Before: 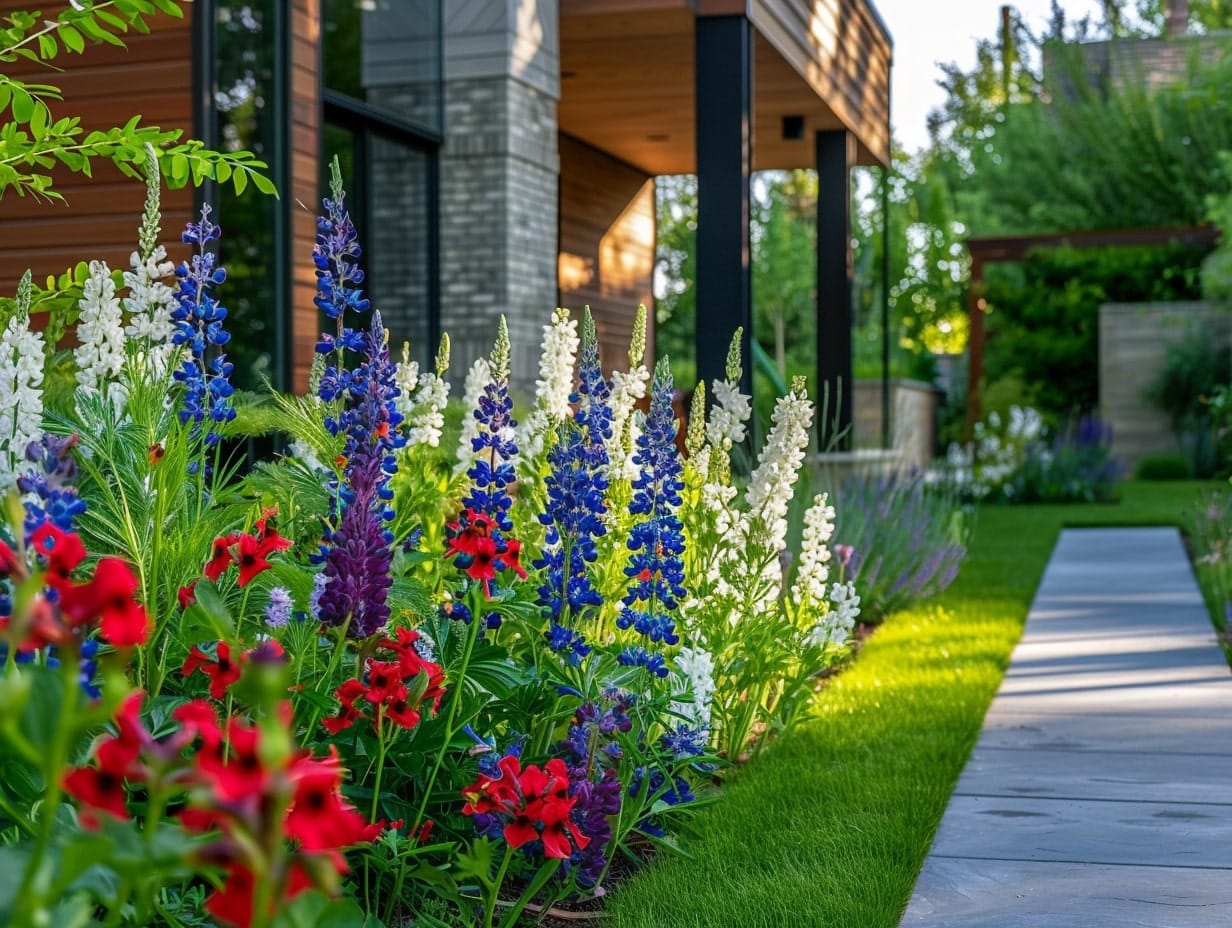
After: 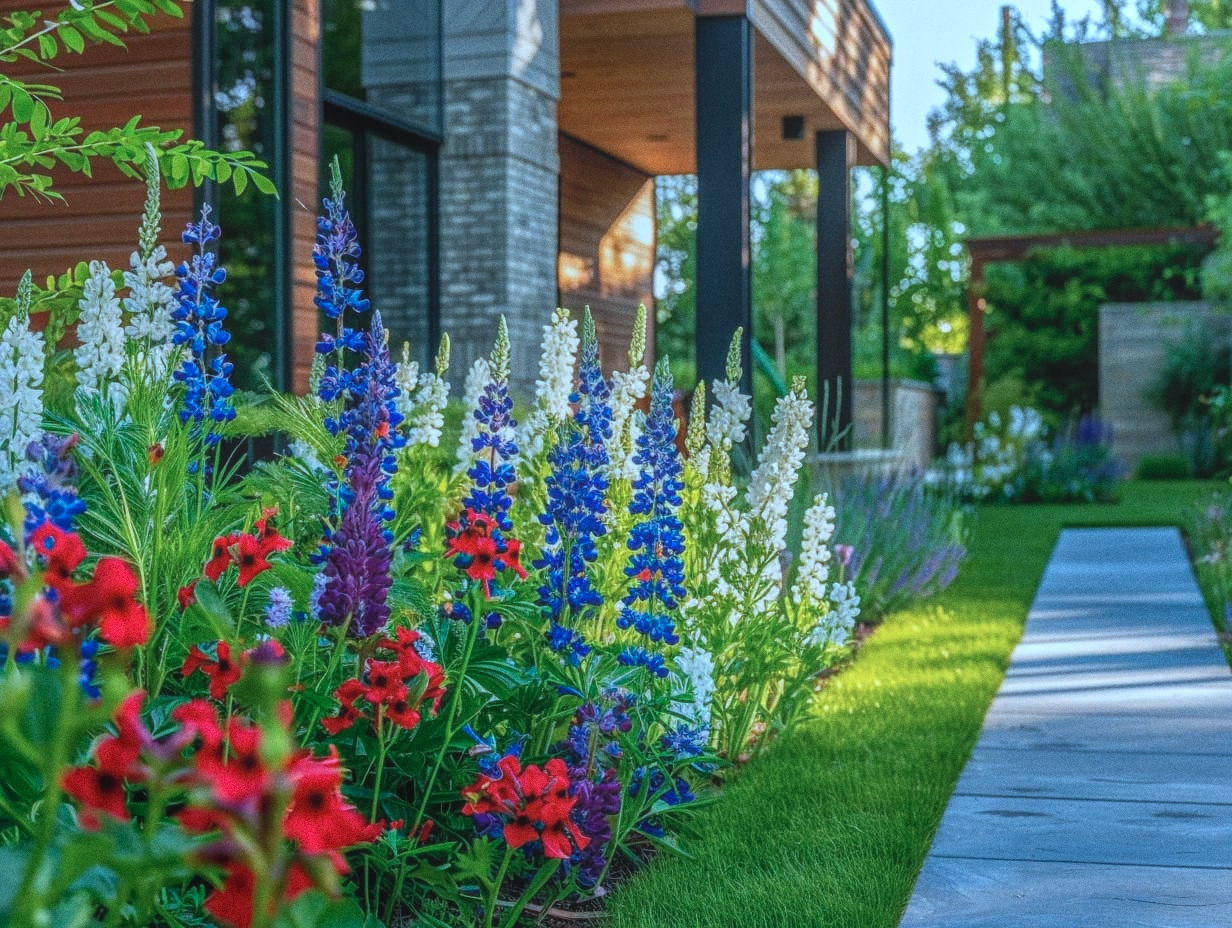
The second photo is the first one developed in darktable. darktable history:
local contrast: highlights 73%, shadows 15%, midtone range 0.197
color correction: highlights a* -9.35, highlights b* -23.15
grain: coarseness 0.09 ISO
